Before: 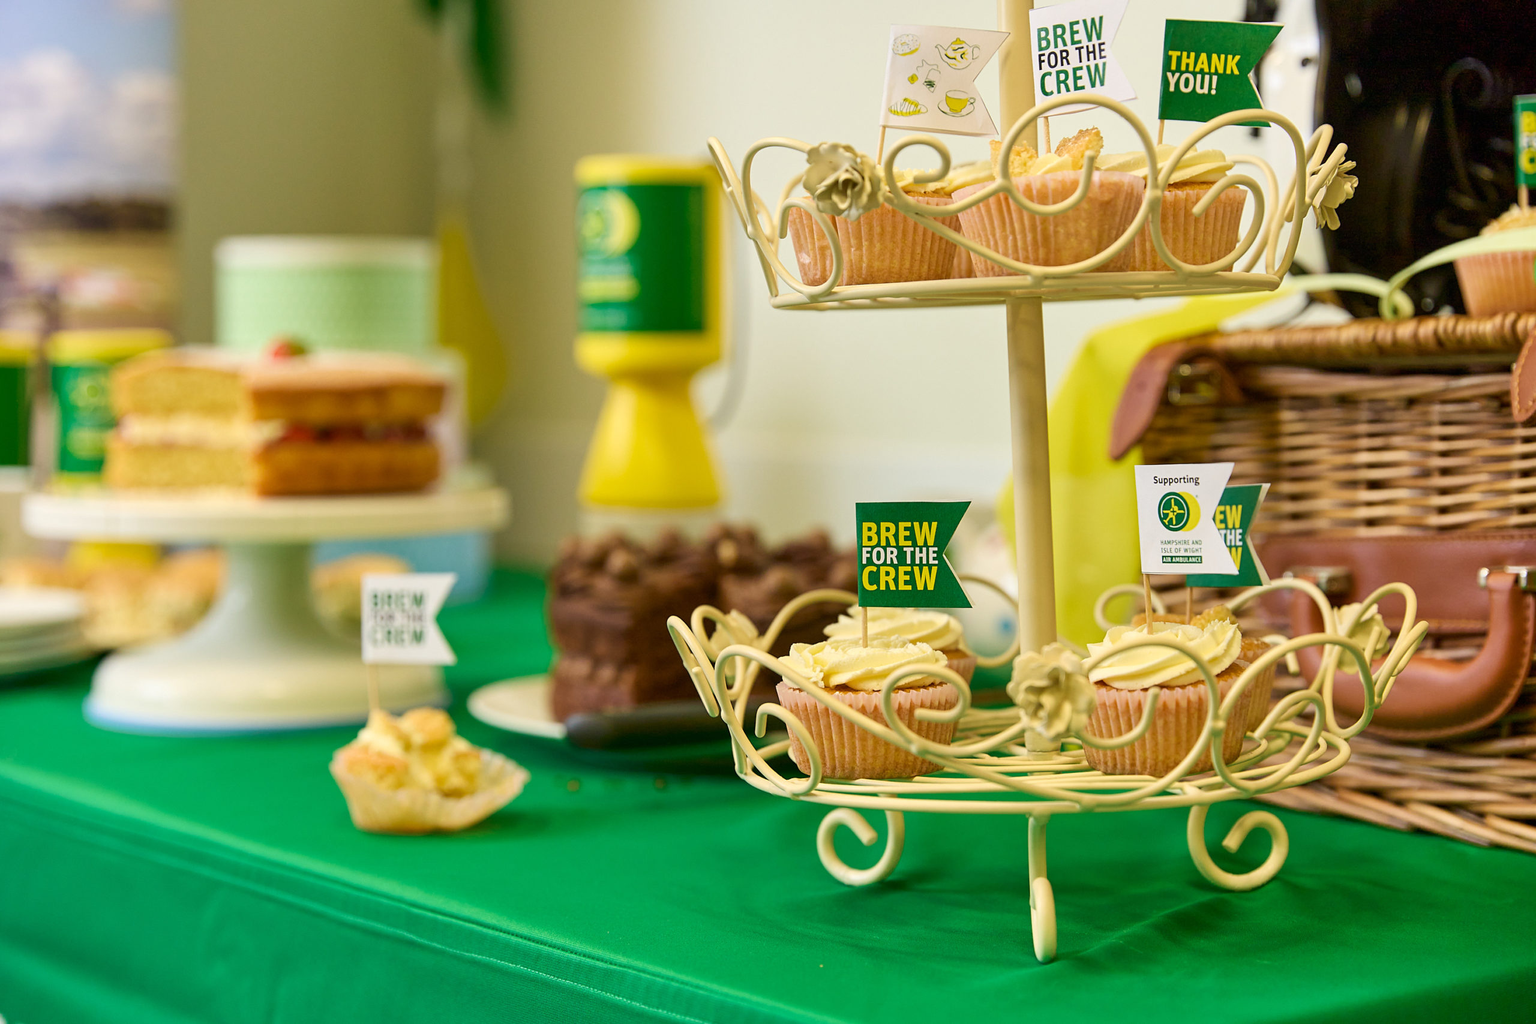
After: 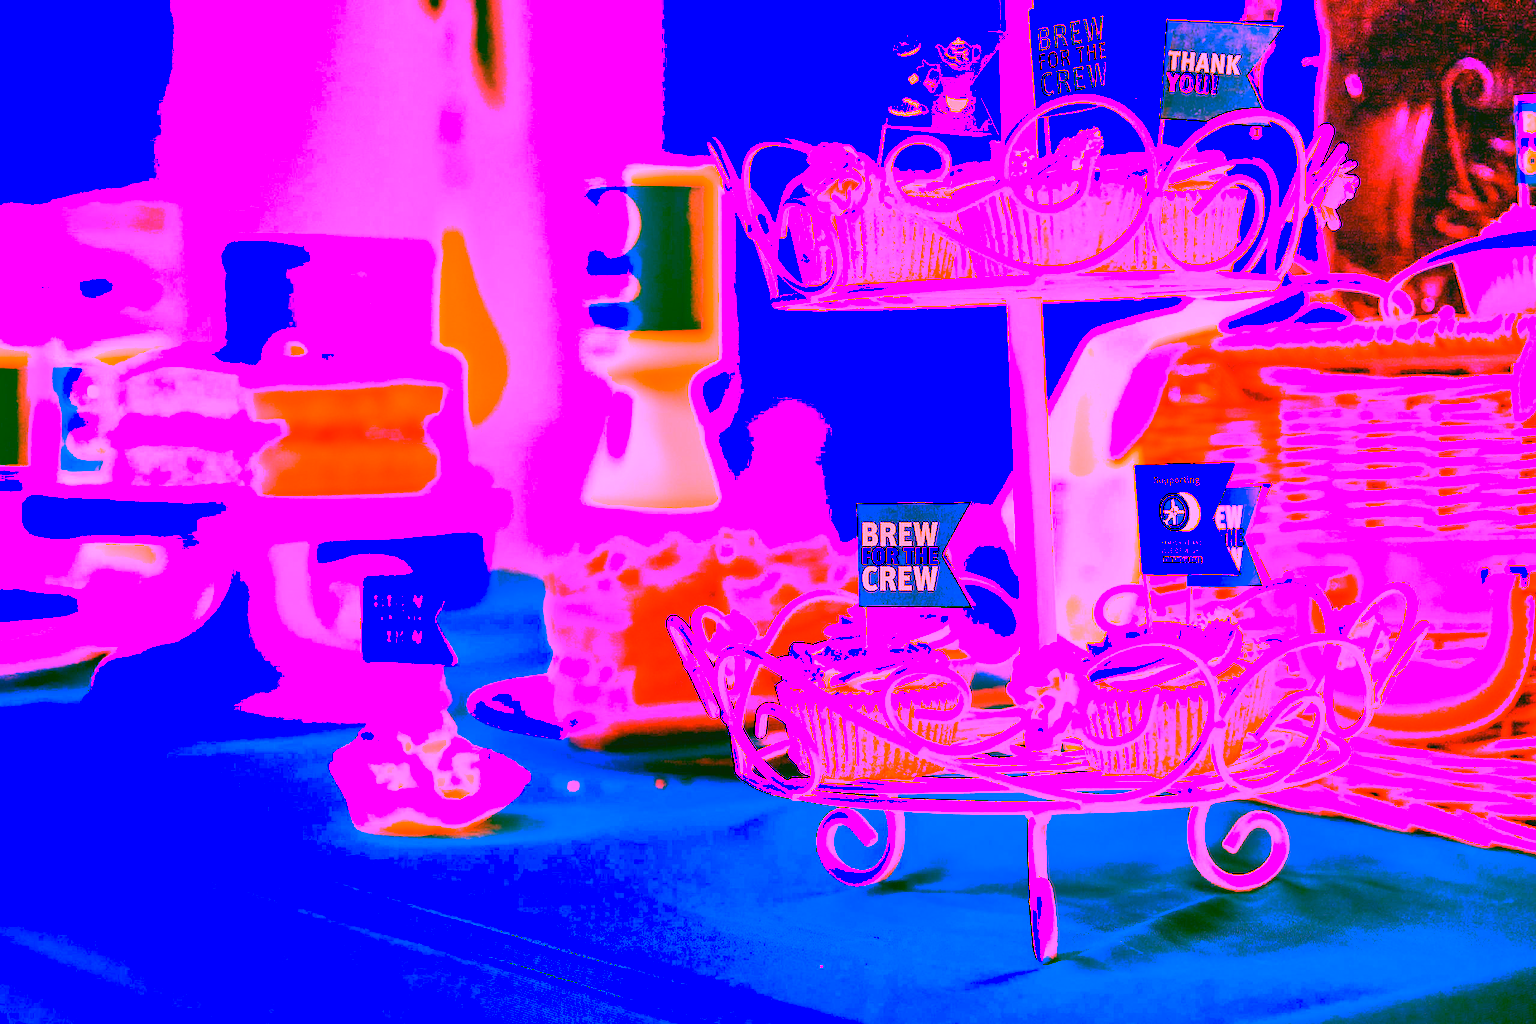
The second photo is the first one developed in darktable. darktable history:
rotate and perspective: automatic cropping original format, crop left 0, crop top 0
rgb curve: curves: ch0 [(0.123, 0.061) (0.995, 0.887)]; ch1 [(0.06, 0.116) (1, 0.906)]; ch2 [(0, 0) (0.824, 0.69) (1, 1)], mode RGB, independent channels, compensate middle gray true
white balance: red 8, blue 8
